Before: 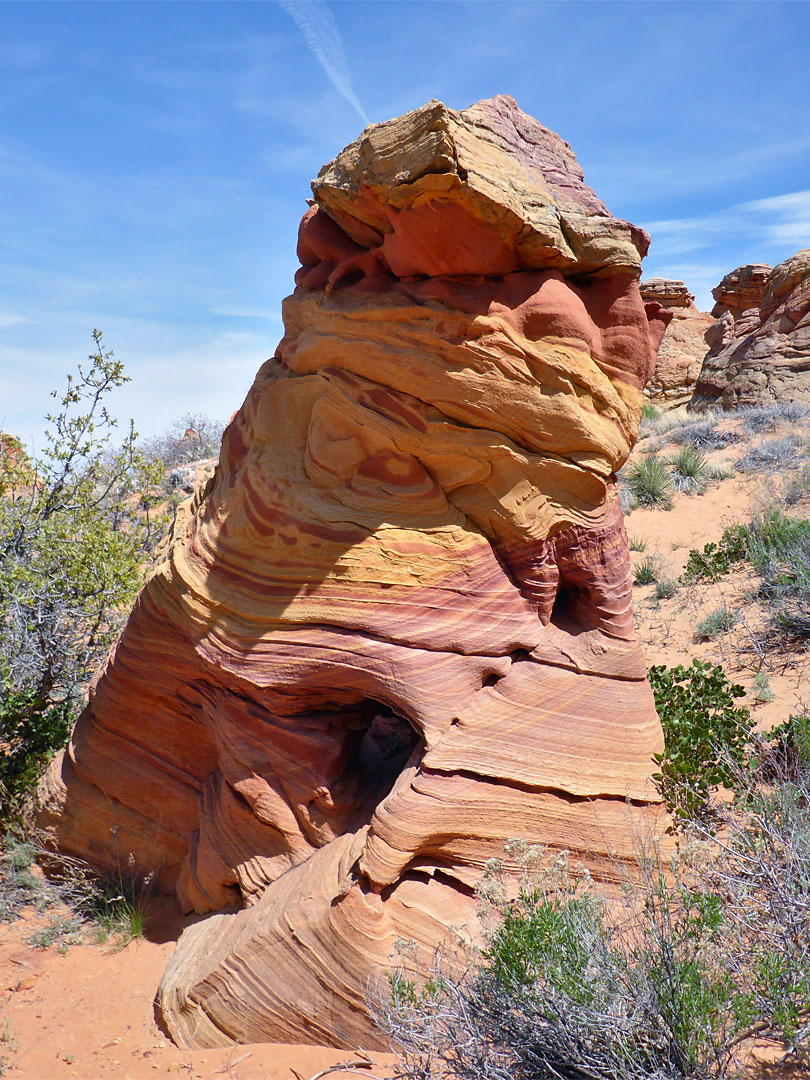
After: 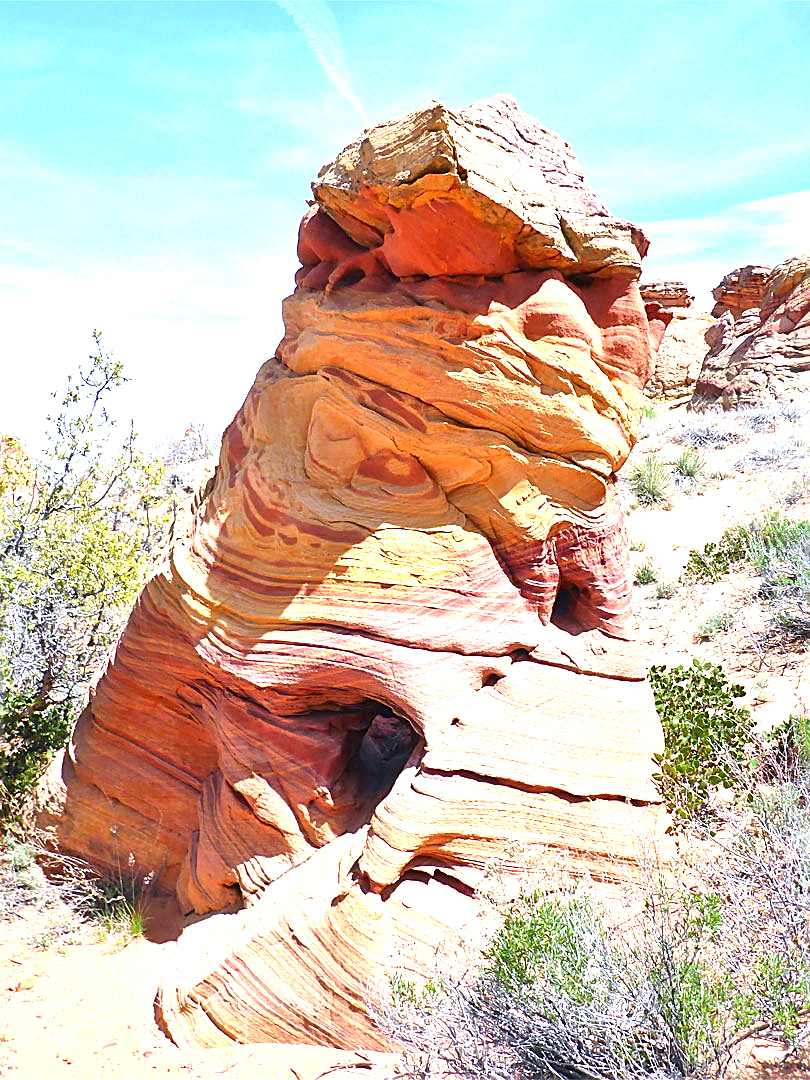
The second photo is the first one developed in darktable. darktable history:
sharpen: on, module defaults
tone equalizer: on, module defaults
exposure: black level correction 0, exposure 1.697 EV, compensate highlight preservation false
